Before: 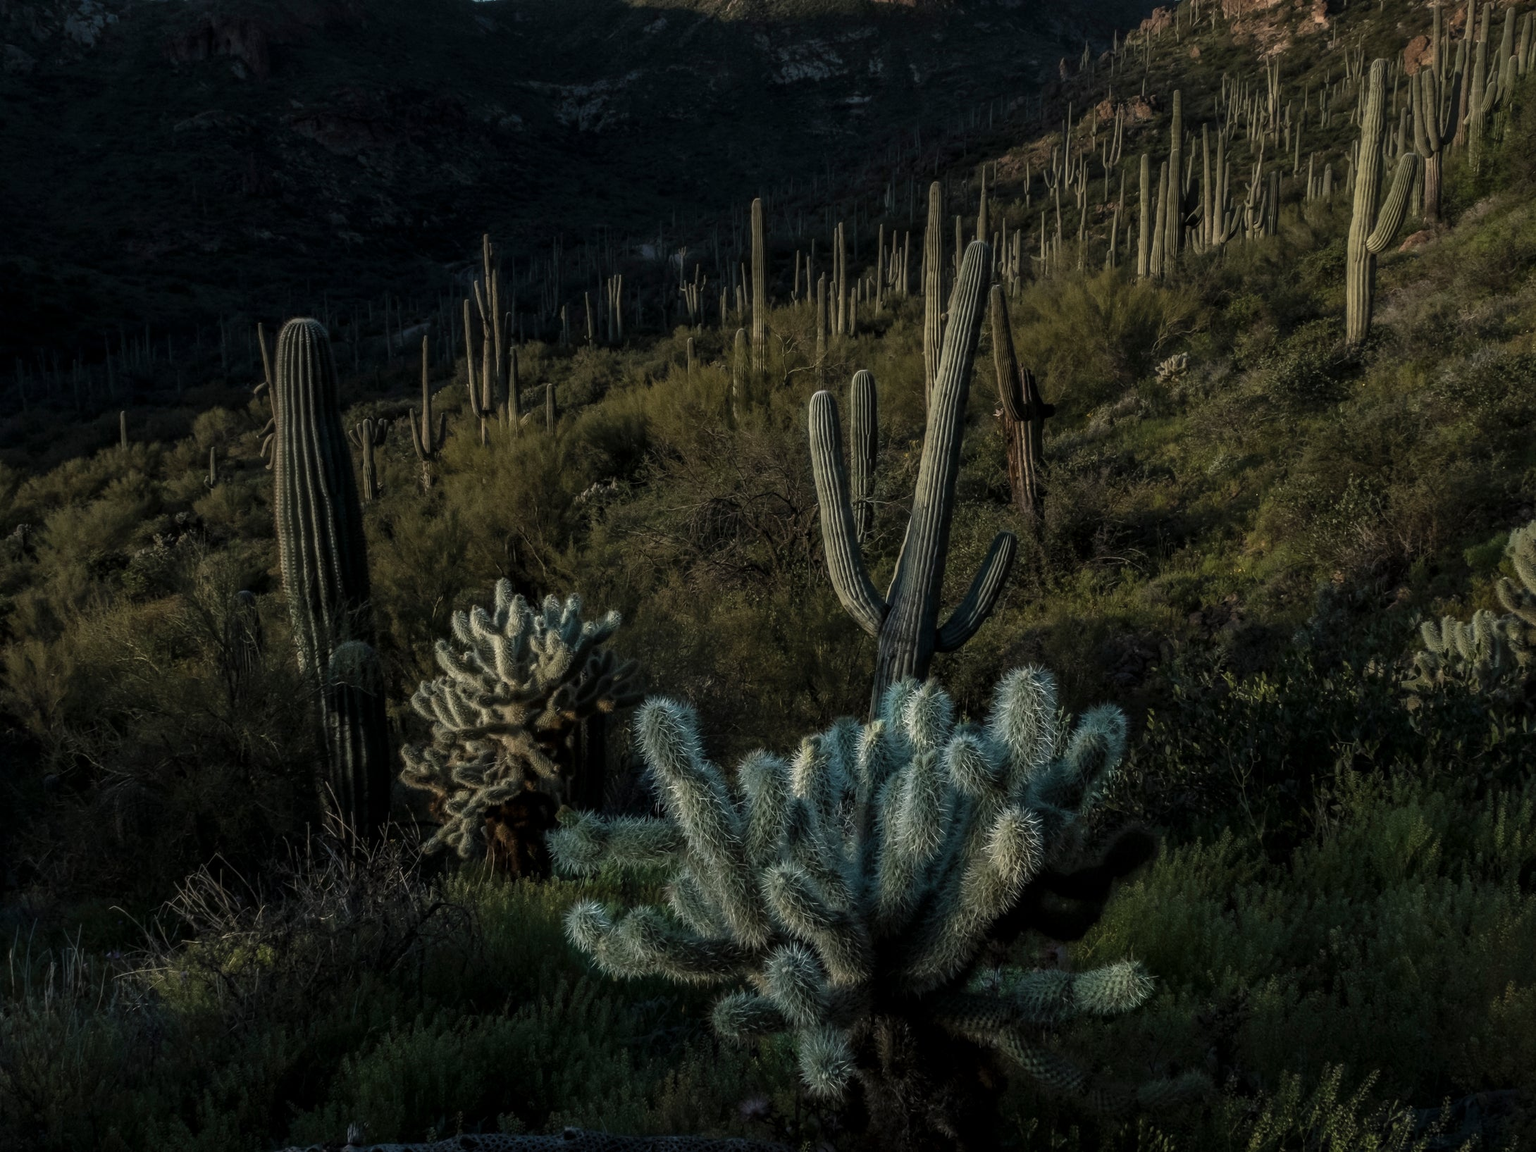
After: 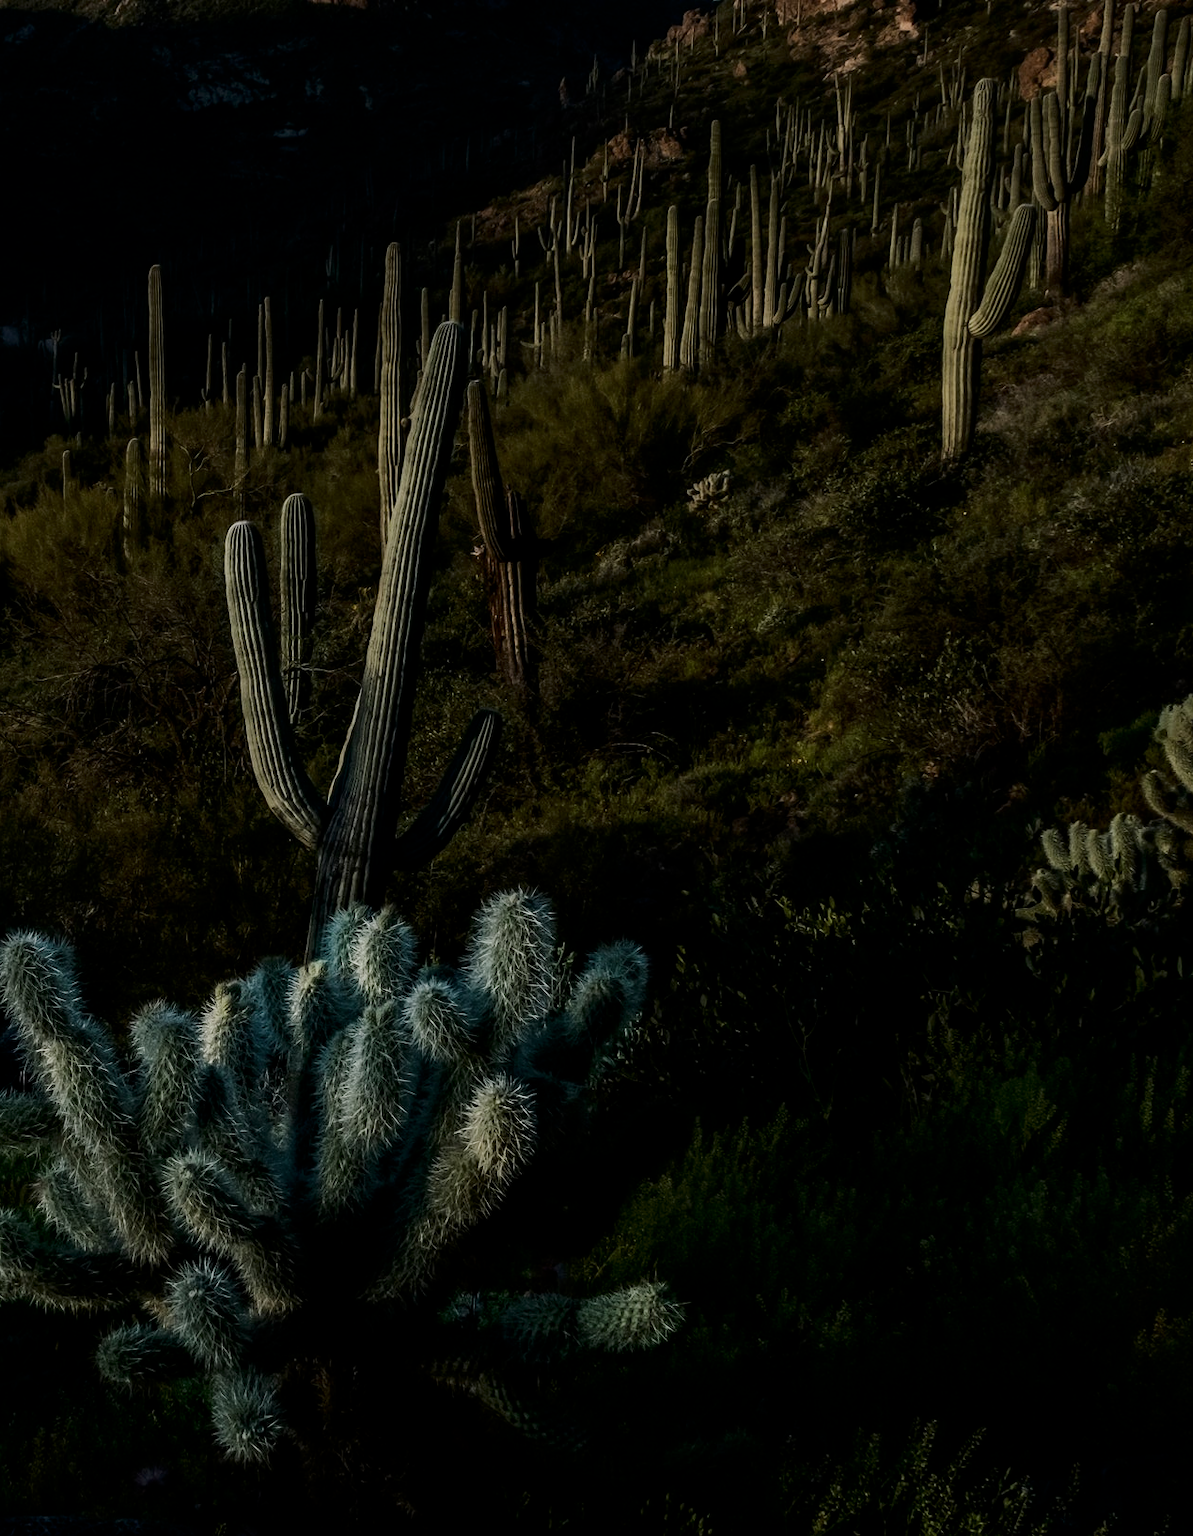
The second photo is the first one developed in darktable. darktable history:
crop: left 41.701%
contrast brightness saturation: contrast 0.202, brightness -0.113, saturation 0.102
filmic rgb: black relative exposure -7.23 EV, white relative exposure 5.39 EV, hardness 3.03
